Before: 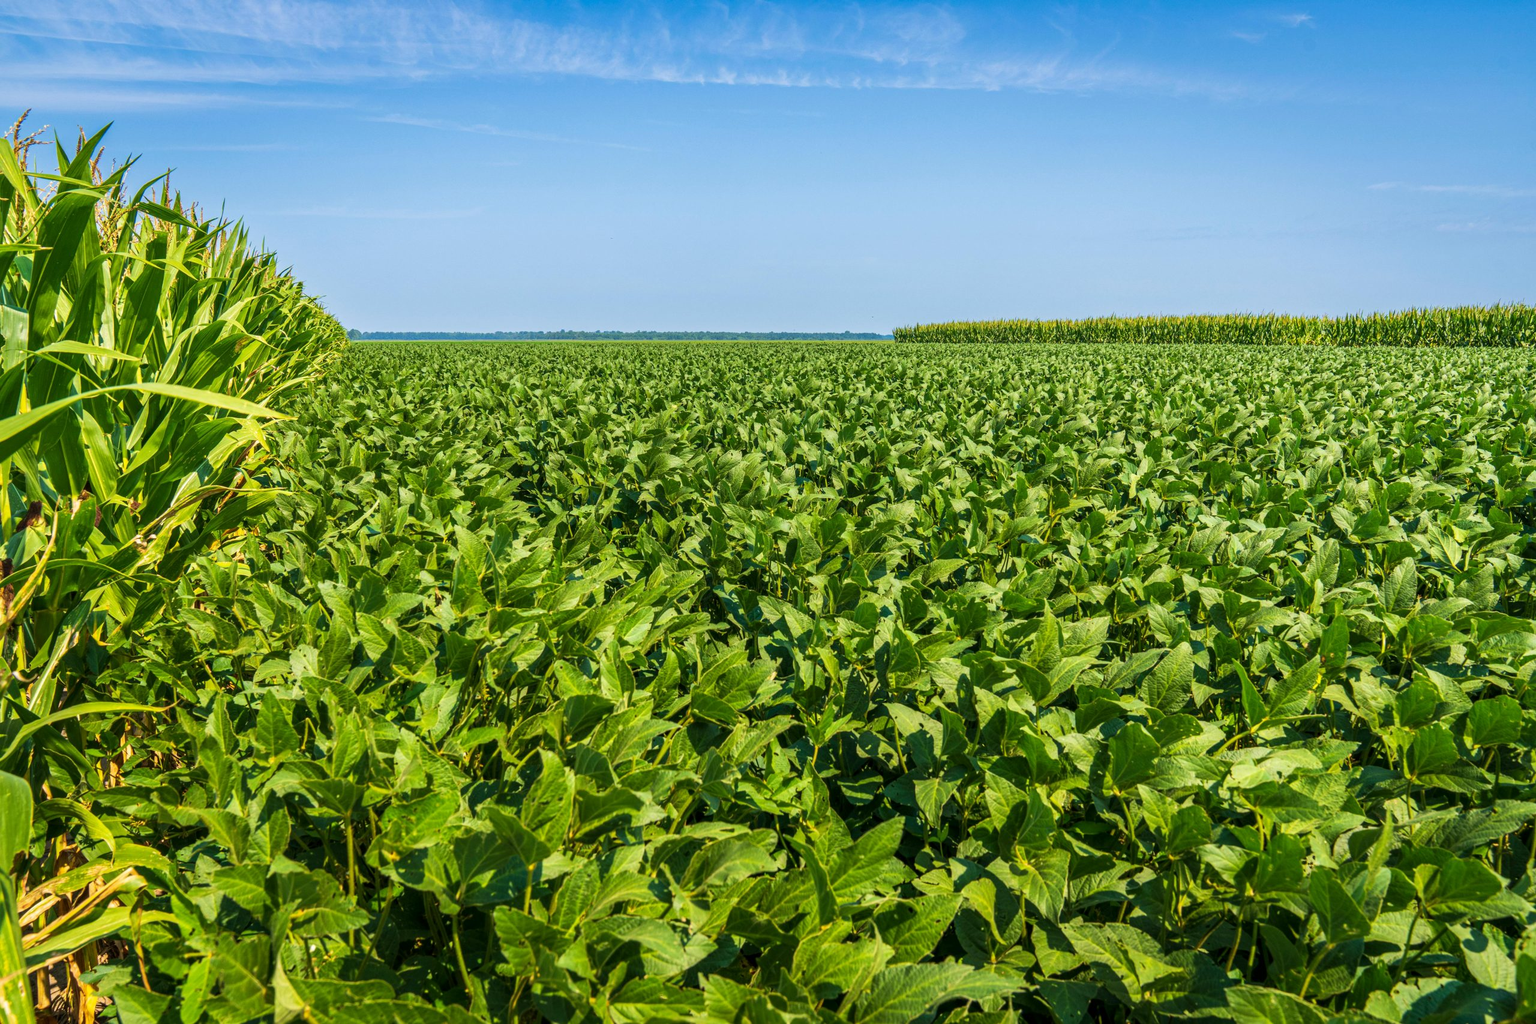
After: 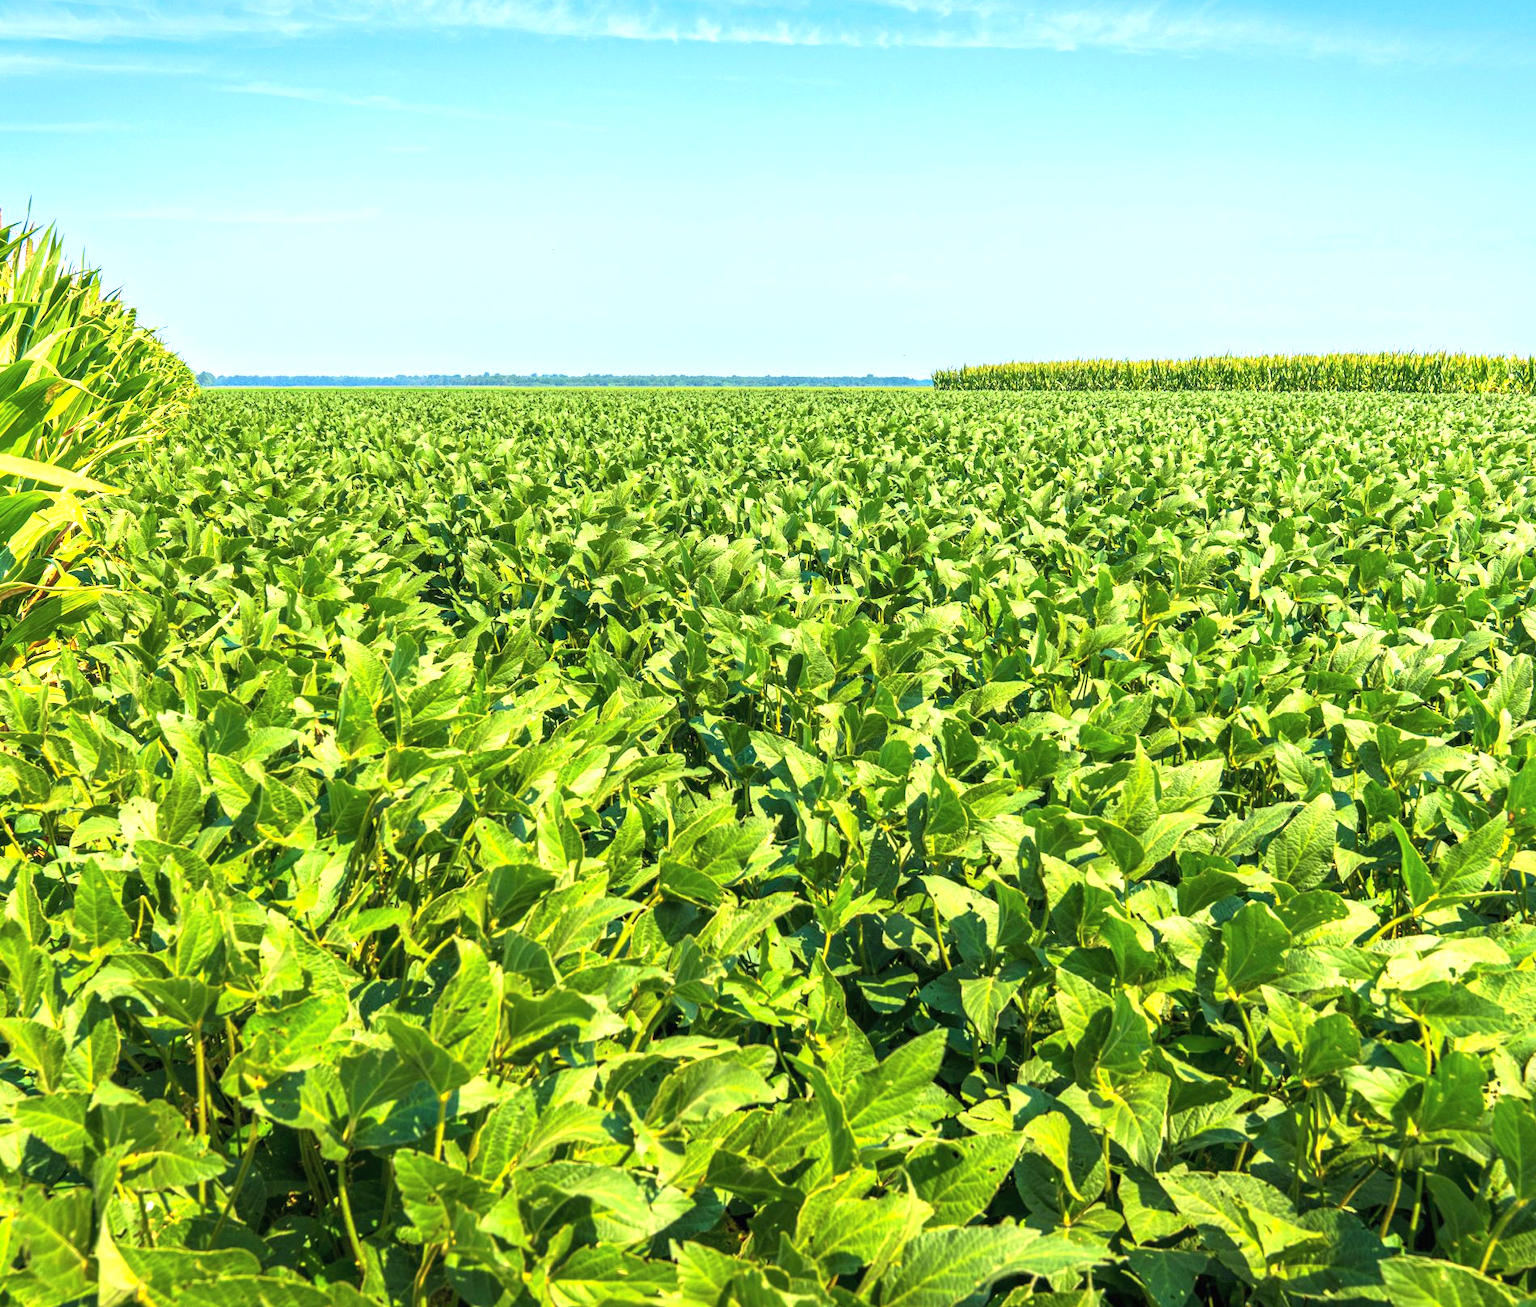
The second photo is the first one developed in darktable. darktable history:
exposure: black level correction 0, exposure 1 EV, compensate exposure bias true, compensate highlight preservation false
contrast brightness saturation: contrast 0.05, brightness 0.06, saturation 0.01
crop and rotate: left 13.15%, top 5.251%, right 12.609%
